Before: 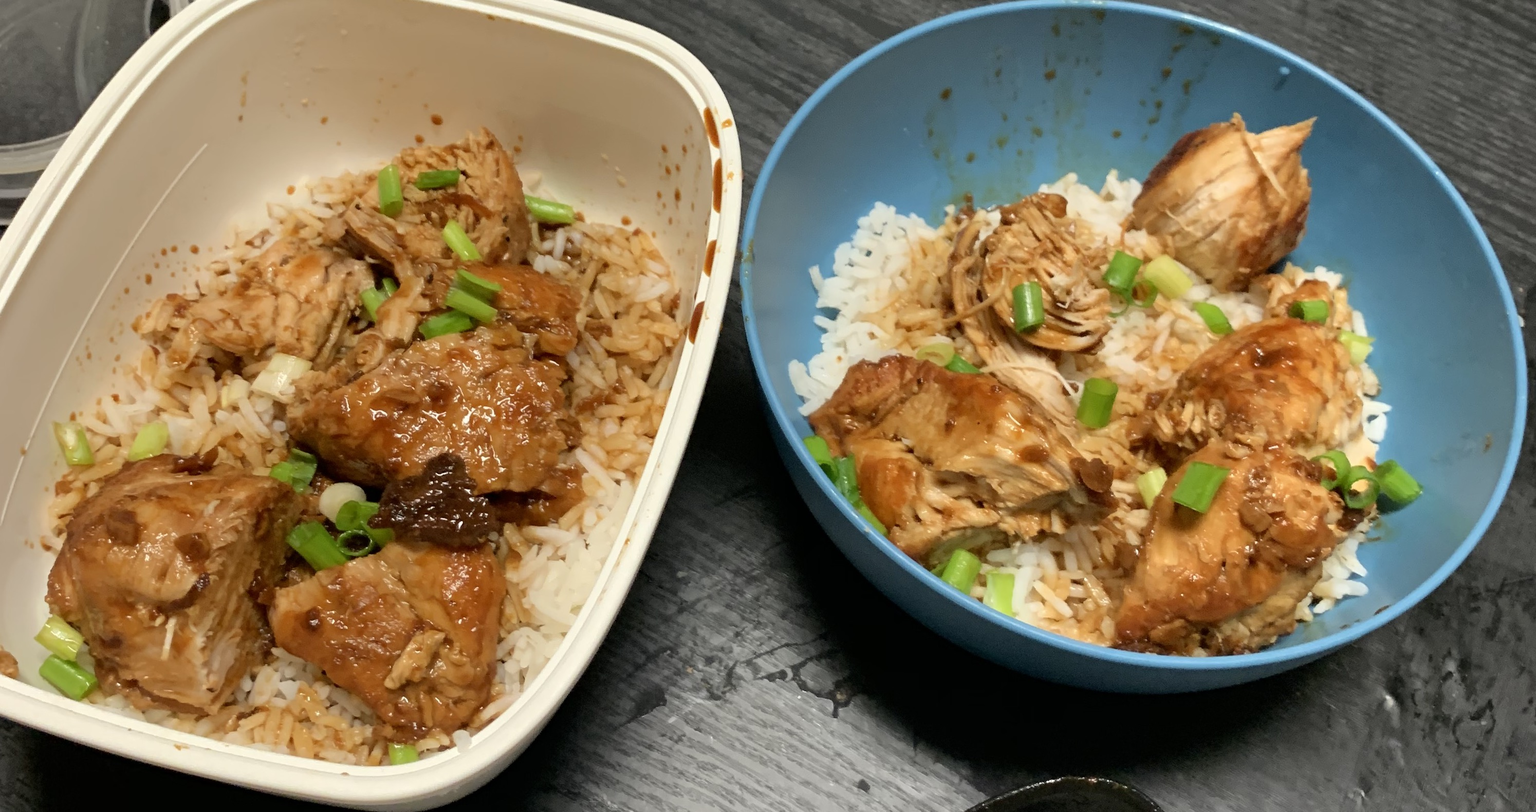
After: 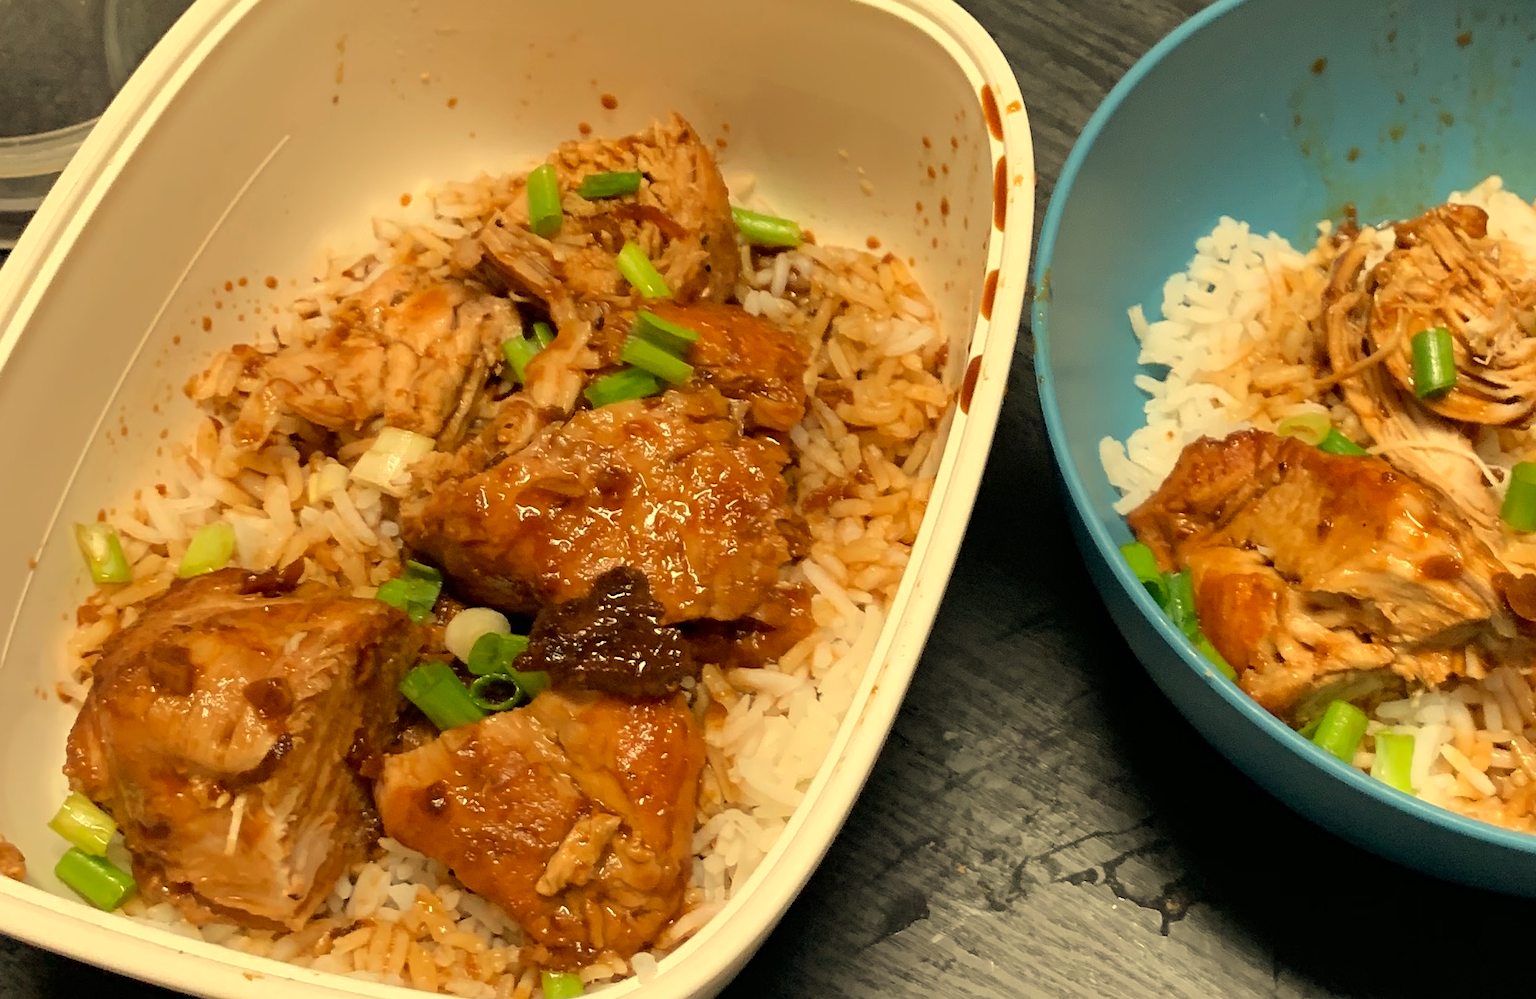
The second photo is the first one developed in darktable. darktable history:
white balance: red 1.08, blue 0.791
crop: top 5.803%, right 27.864%, bottom 5.804%
sharpen: amount 0.2
